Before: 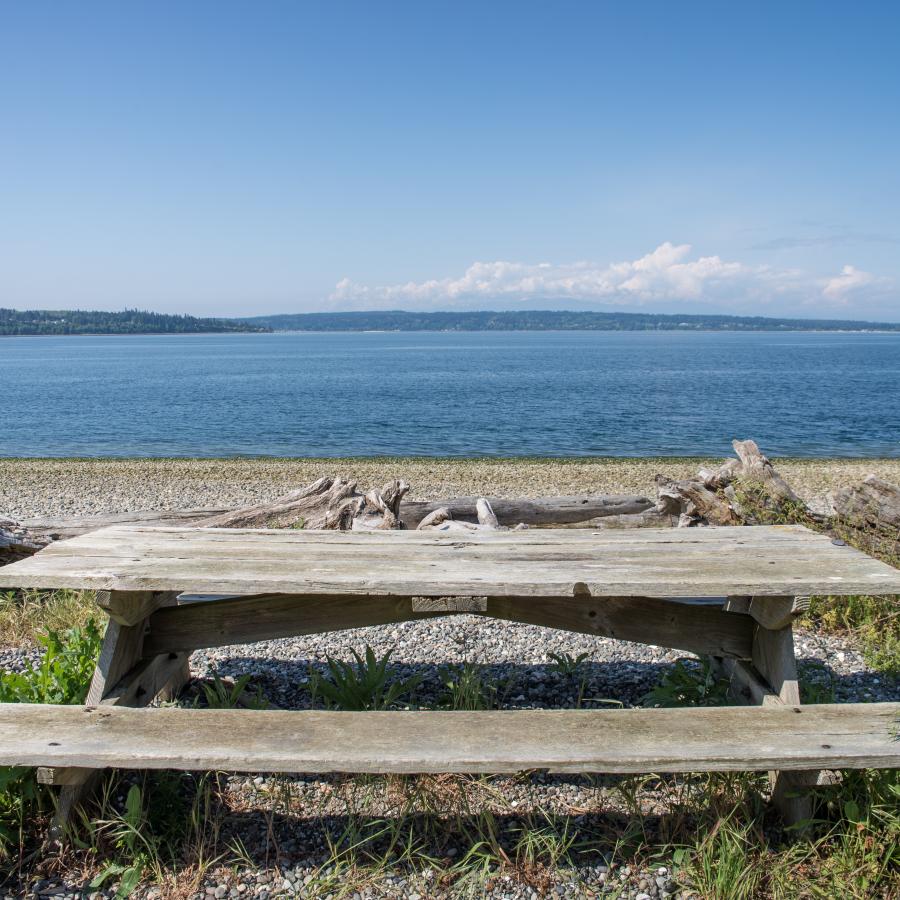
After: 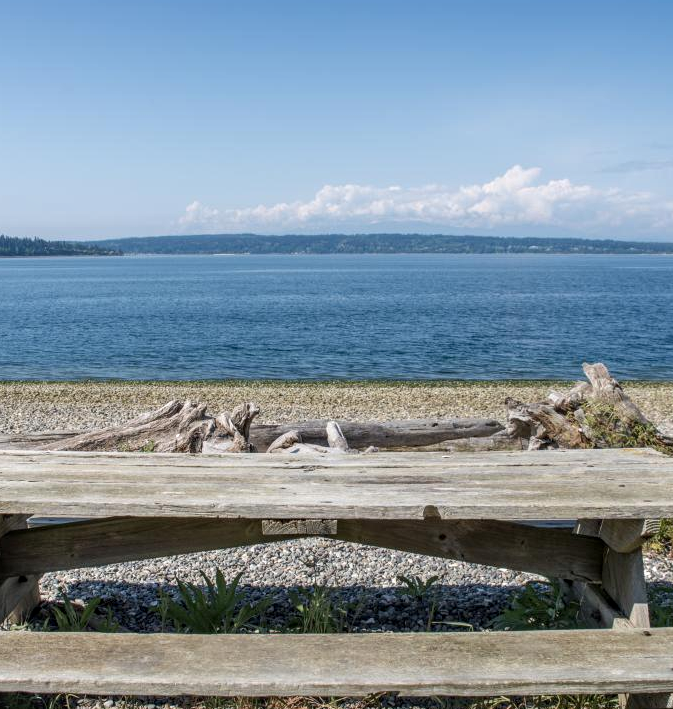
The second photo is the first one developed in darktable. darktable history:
local contrast: on, module defaults
crop: left 16.768%, top 8.653%, right 8.362%, bottom 12.485%
